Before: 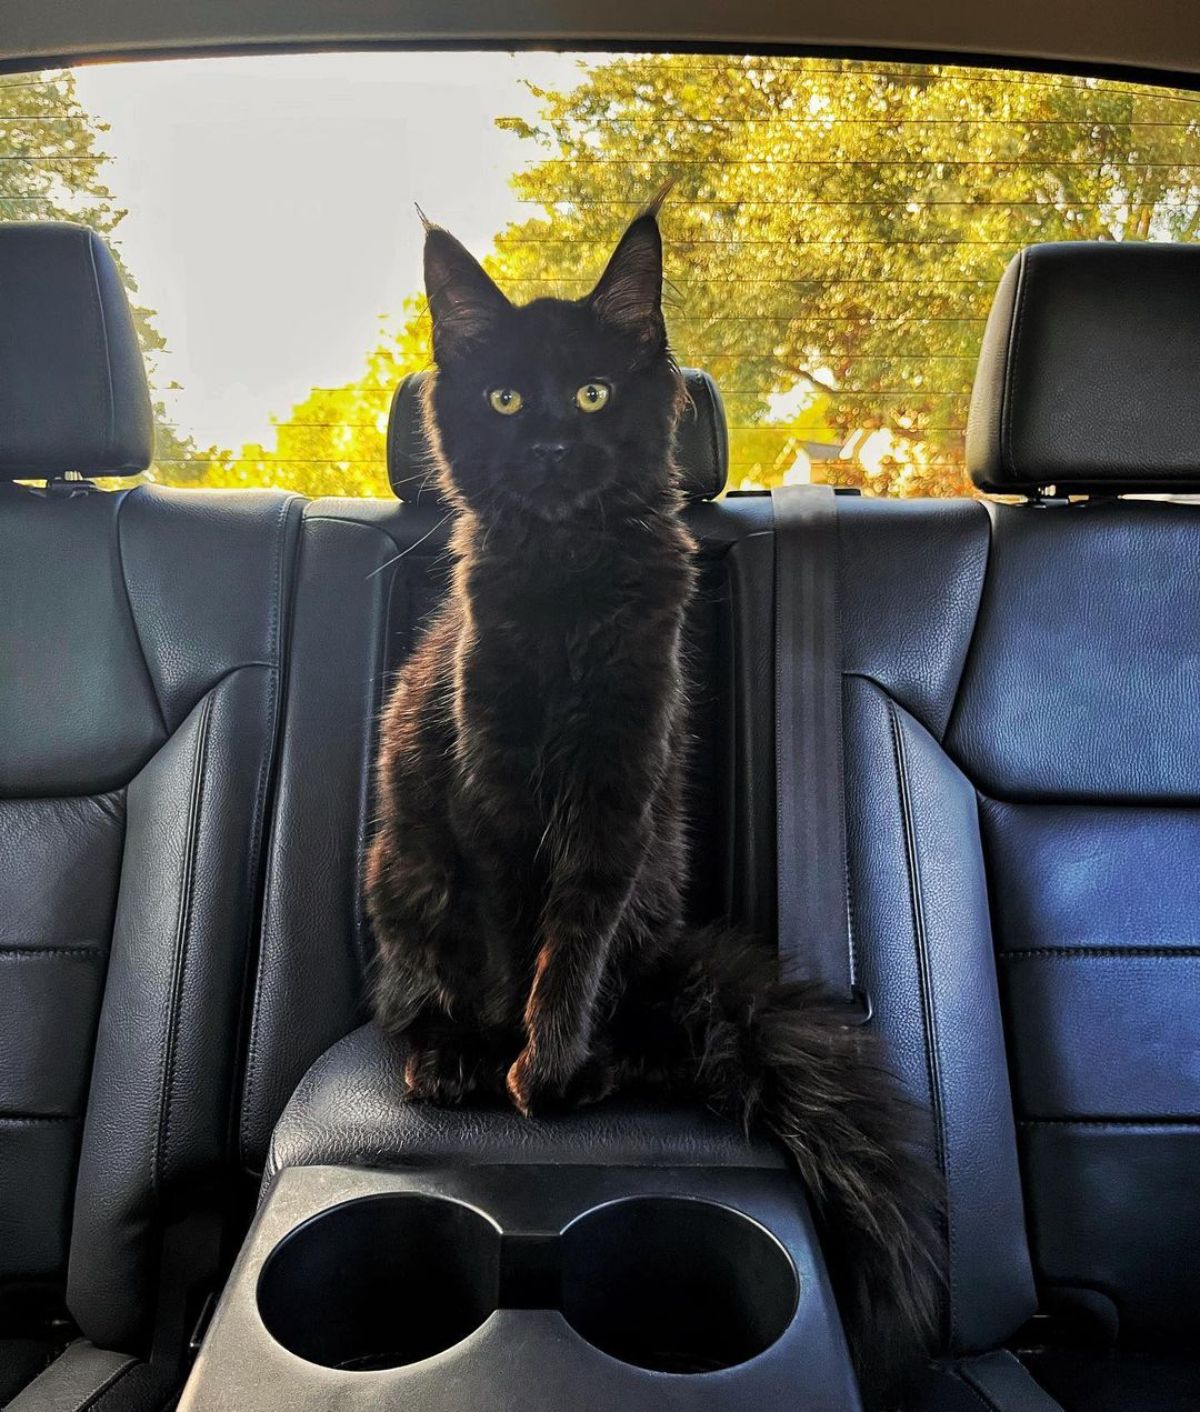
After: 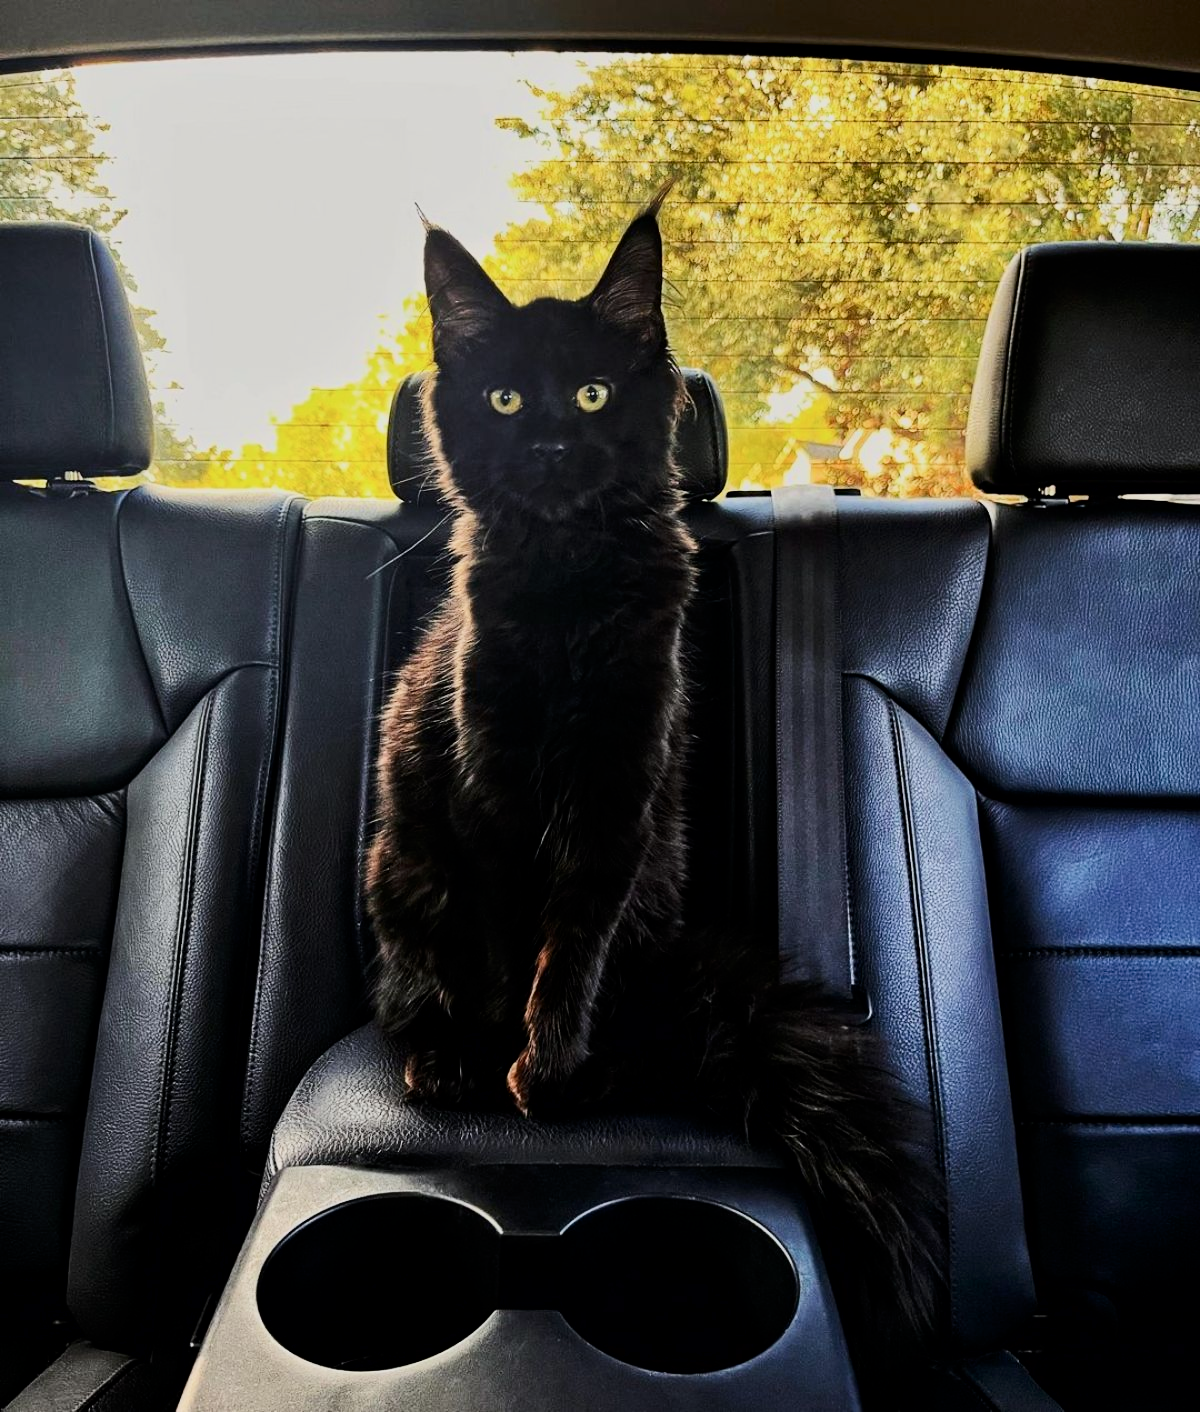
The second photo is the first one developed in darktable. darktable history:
contrast brightness saturation: contrast 0.27
filmic rgb: black relative exposure -6.98 EV, white relative exposure 5.68 EV, hardness 2.86, color science v6 (2022), iterations of high-quality reconstruction 10
